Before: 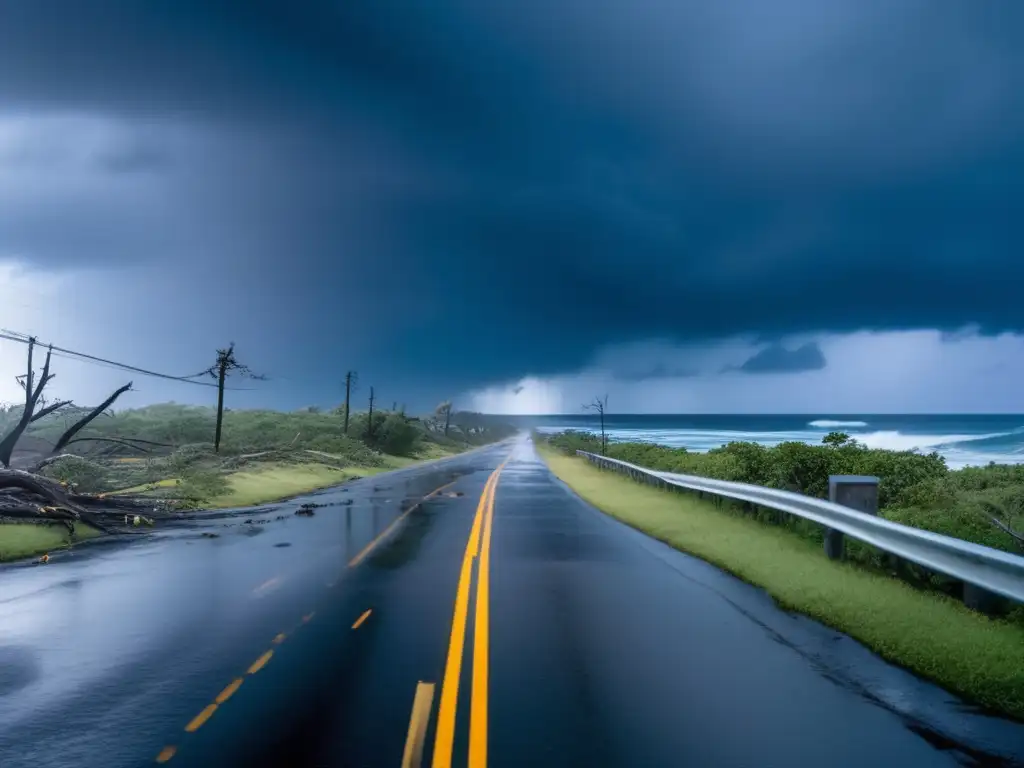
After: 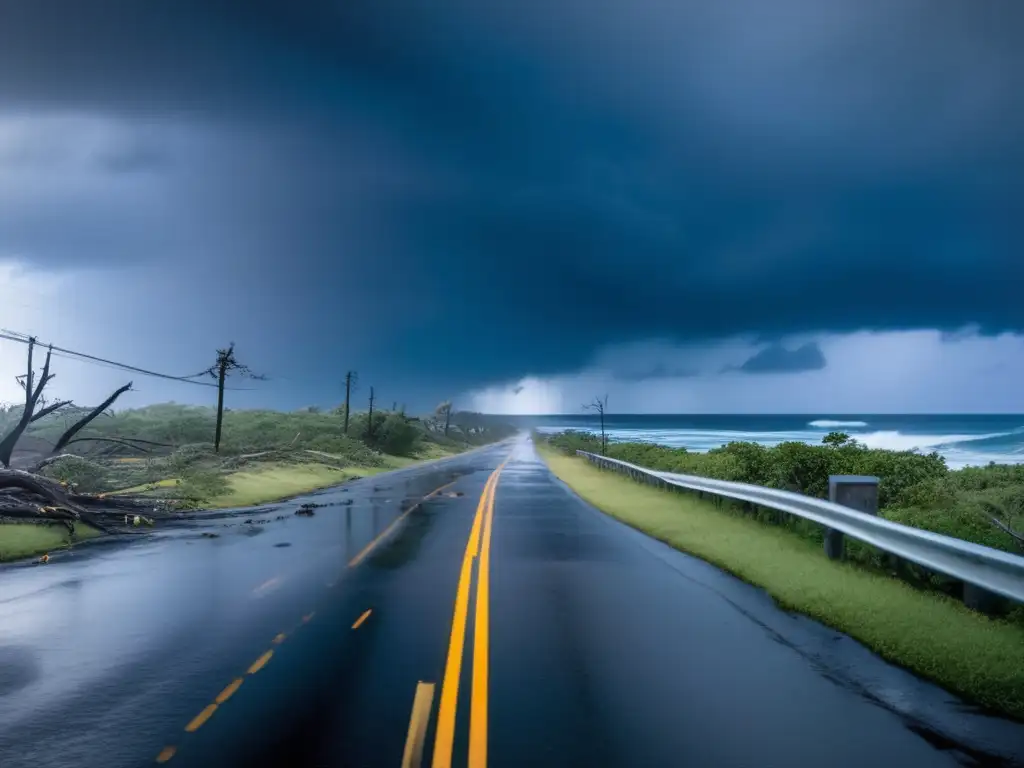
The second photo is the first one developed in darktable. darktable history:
vignetting: fall-off start 97.5%, fall-off radius 101.08%, width/height ratio 1.368
